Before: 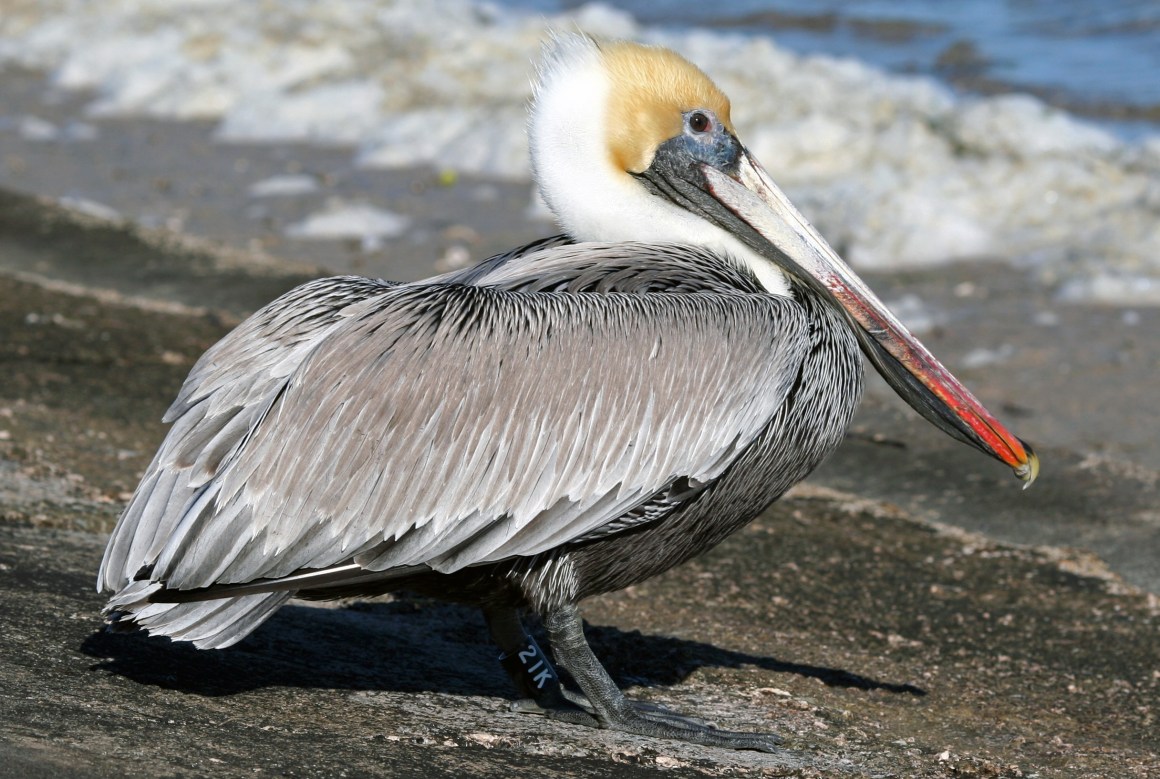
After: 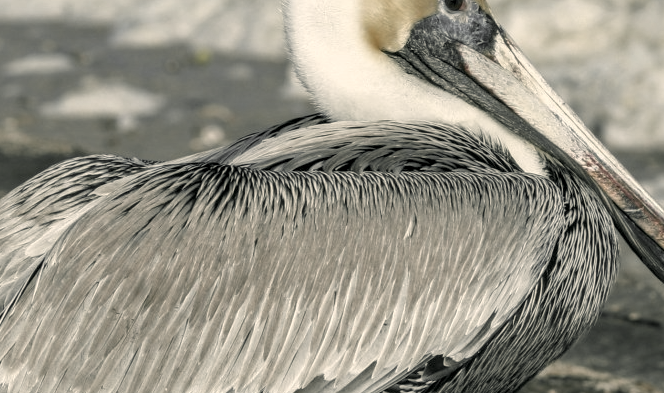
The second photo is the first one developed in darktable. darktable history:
color correction: highlights a* 4.94, highlights b* 24.63, shadows a* -15.5, shadows b* 3.73
local contrast: detail 130%
color zones: curves: ch0 [(0, 0.613) (0.01, 0.613) (0.245, 0.448) (0.498, 0.529) (0.642, 0.665) (0.879, 0.777) (0.99, 0.613)]; ch1 [(0, 0.035) (0.121, 0.189) (0.259, 0.197) (0.415, 0.061) (0.589, 0.022) (0.732, 0.022) (0.857, 0.026) (0.991, 0.053)]
crop: left 21.159%, top 15.634%, right 21.516%, bottom 33.824%
